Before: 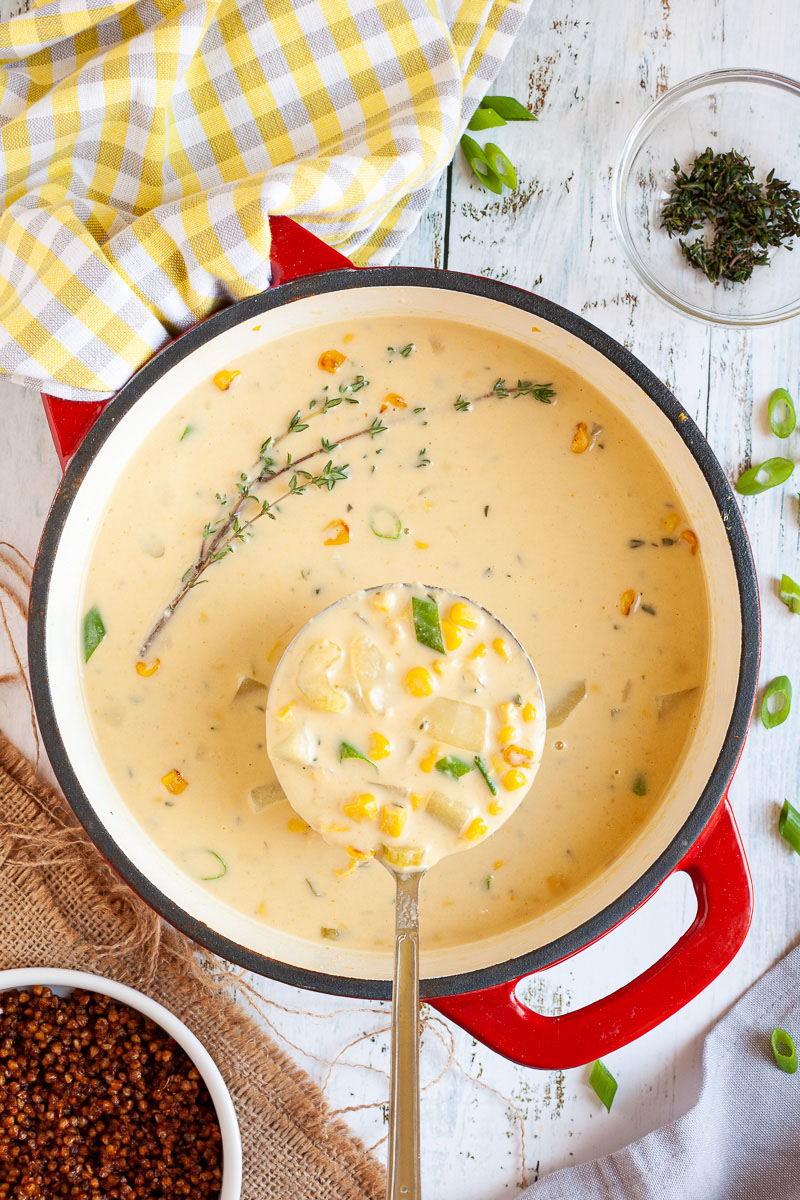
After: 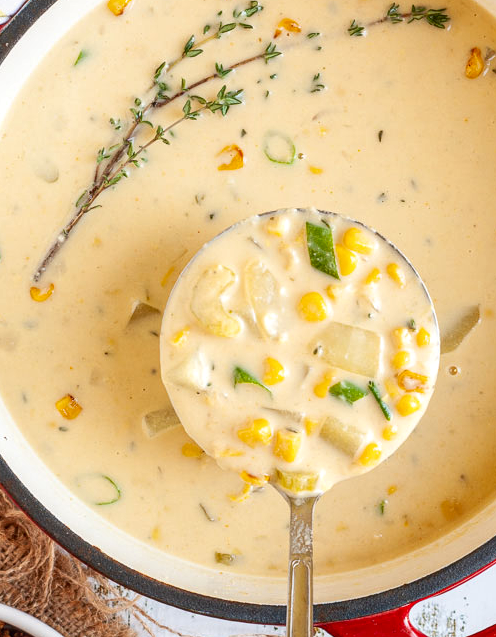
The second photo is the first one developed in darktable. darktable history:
local contrast: detail 130%
crop: left 13.312%, top 31.28%, right 24.627%, bottom 15.582%
